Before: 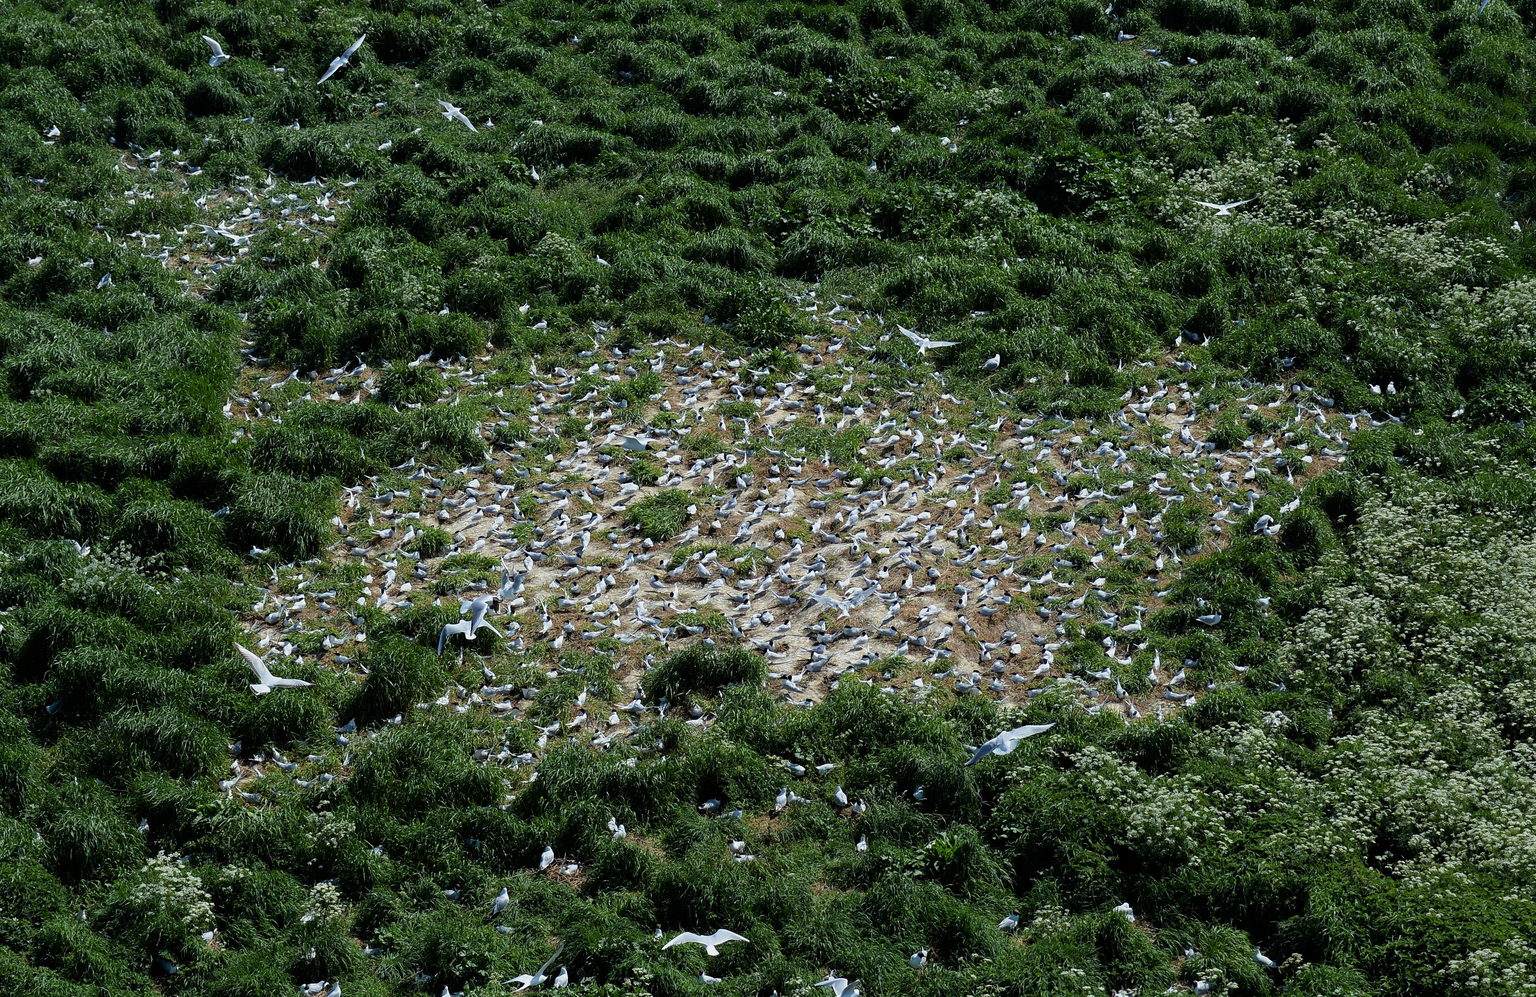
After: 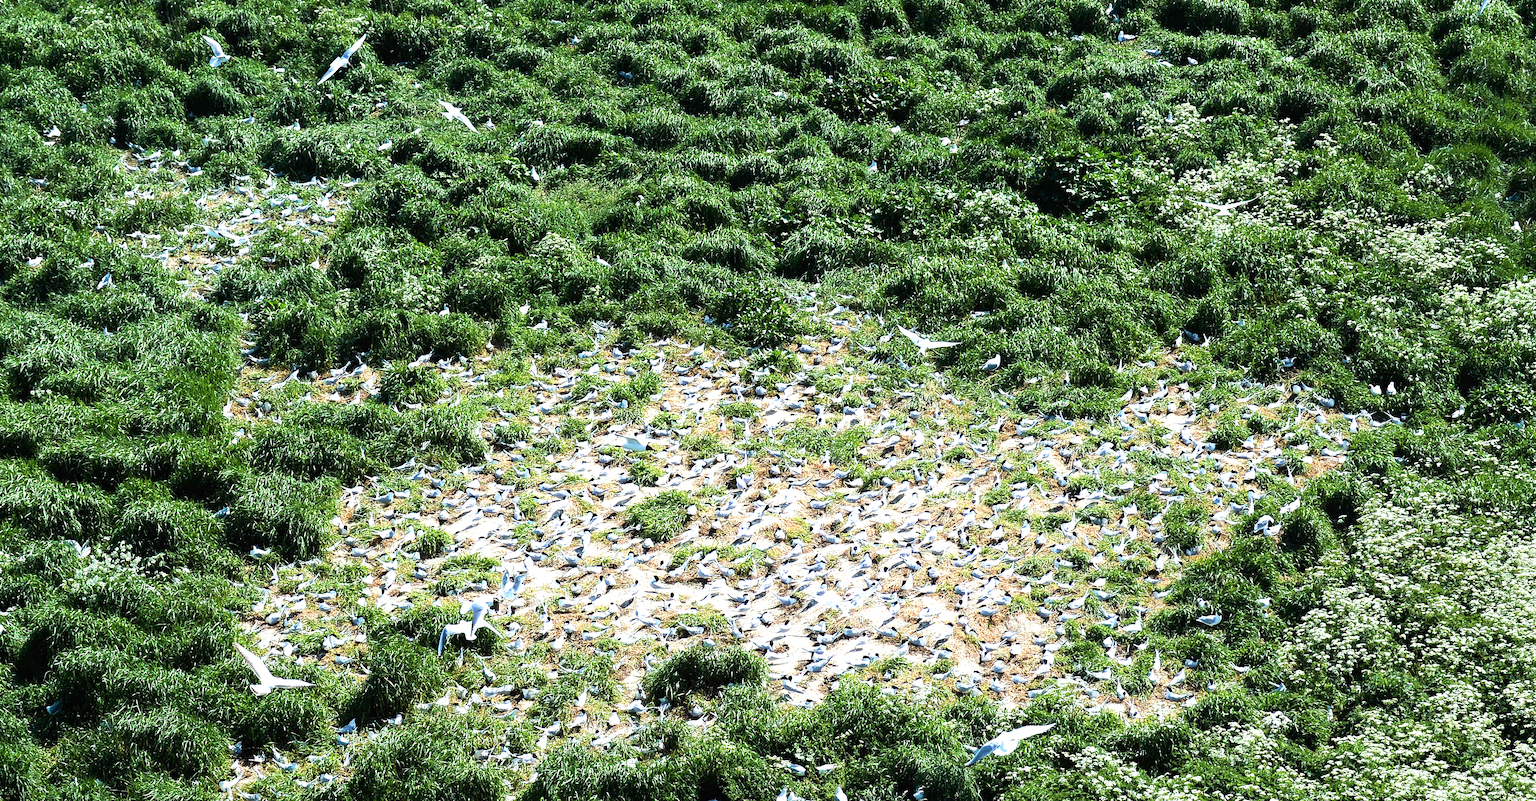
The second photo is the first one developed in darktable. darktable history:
crop: bottom 19.571%
tone equalizer: -8 EV -0.422 EV, -7 EV -0.405 EV, -6 EV -0.324 EV, -5 EV -0.239 EV, -3 EV 0.21 EV, -2 EV 0.346 EV, -1 EV 0.385 EV, +0 EV 0.4 EV, edges refinement/feathering 500, mask exposure compensation -1.57 EV, preserve details no
exposure: black level correction 0, exposure 1.586 EV, compensate exposure bias true, compensate highlight preservation false
velvia: on, module defaults
